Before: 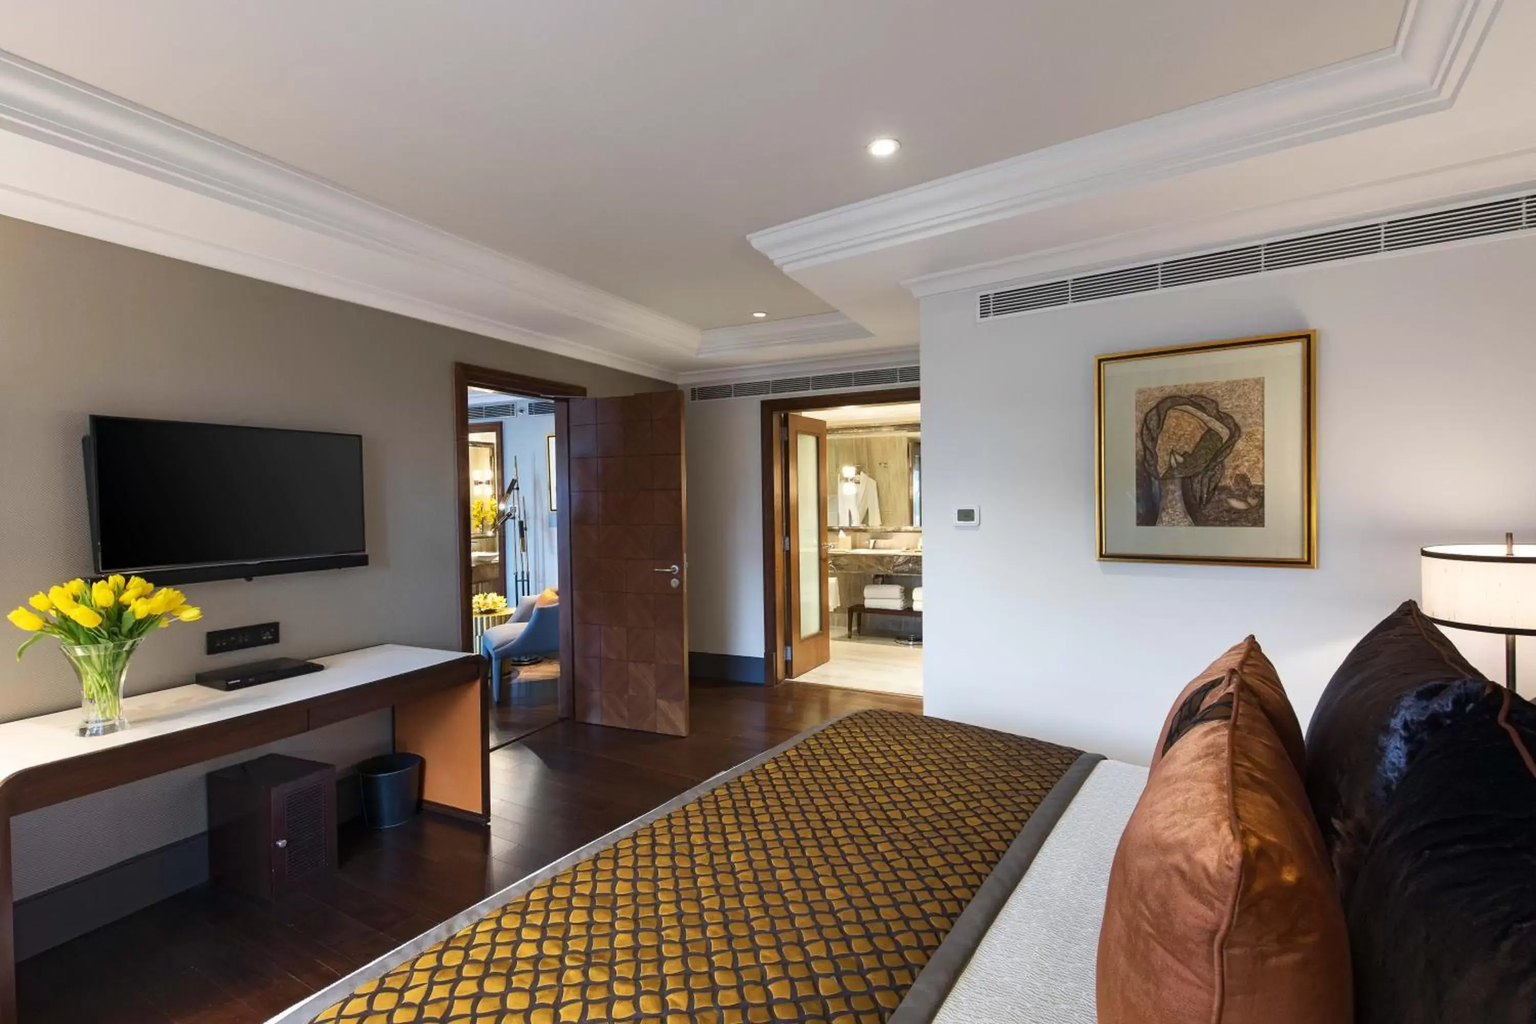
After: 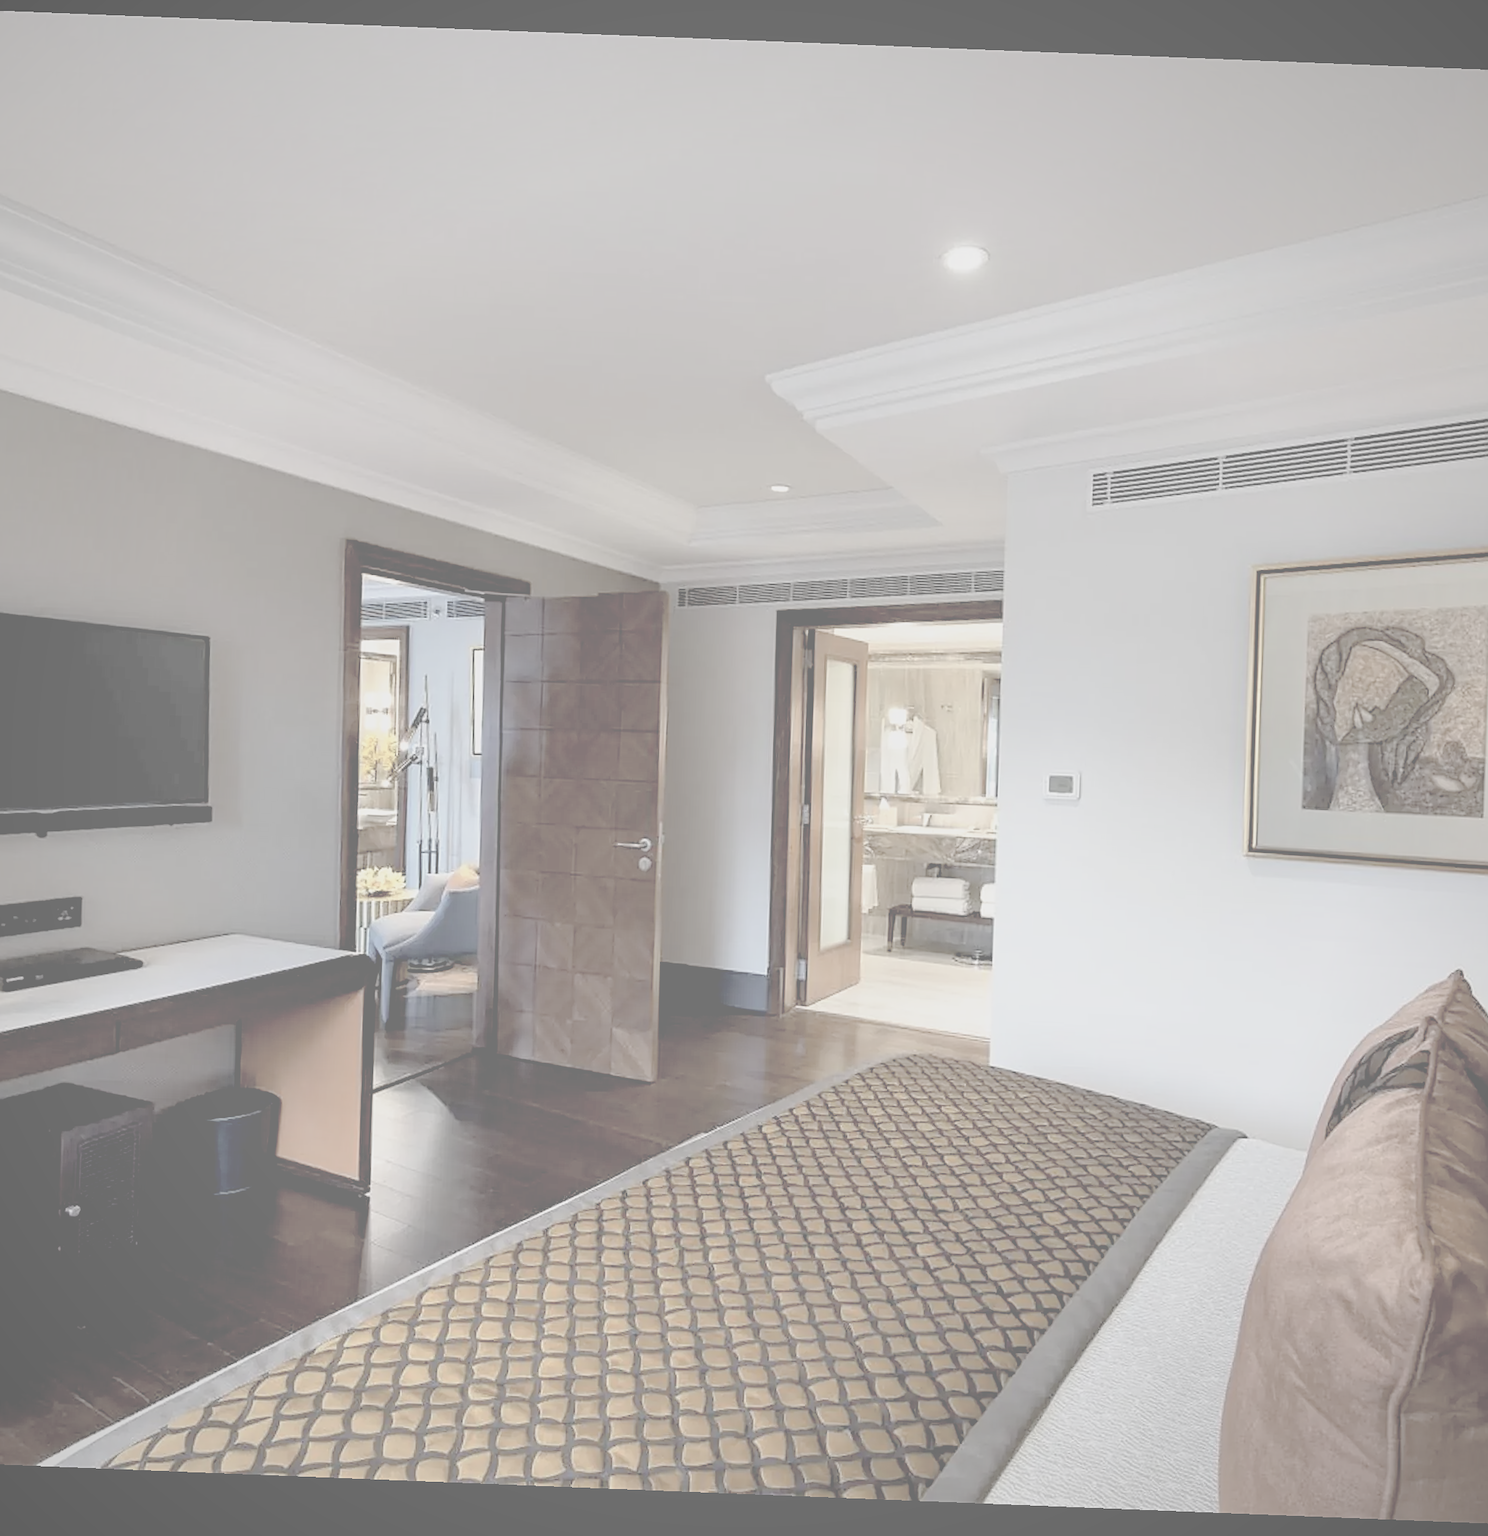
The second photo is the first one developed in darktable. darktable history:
contrast brightness saturation: contrast -0.32, brightness 0.75, saturation -0.78
crop and rotate: left 15.055%, right 18.278%
vignetting: fall-off radius 93.87%
sharpen: on, module defaults
rotate and perspective: rotation 2.27°, automatic cropping off
base curve: curves: ch0 [(0.017, 0) (0.425, 0.441) (0.844, 0.933) (1, 1)], preserve colors none
